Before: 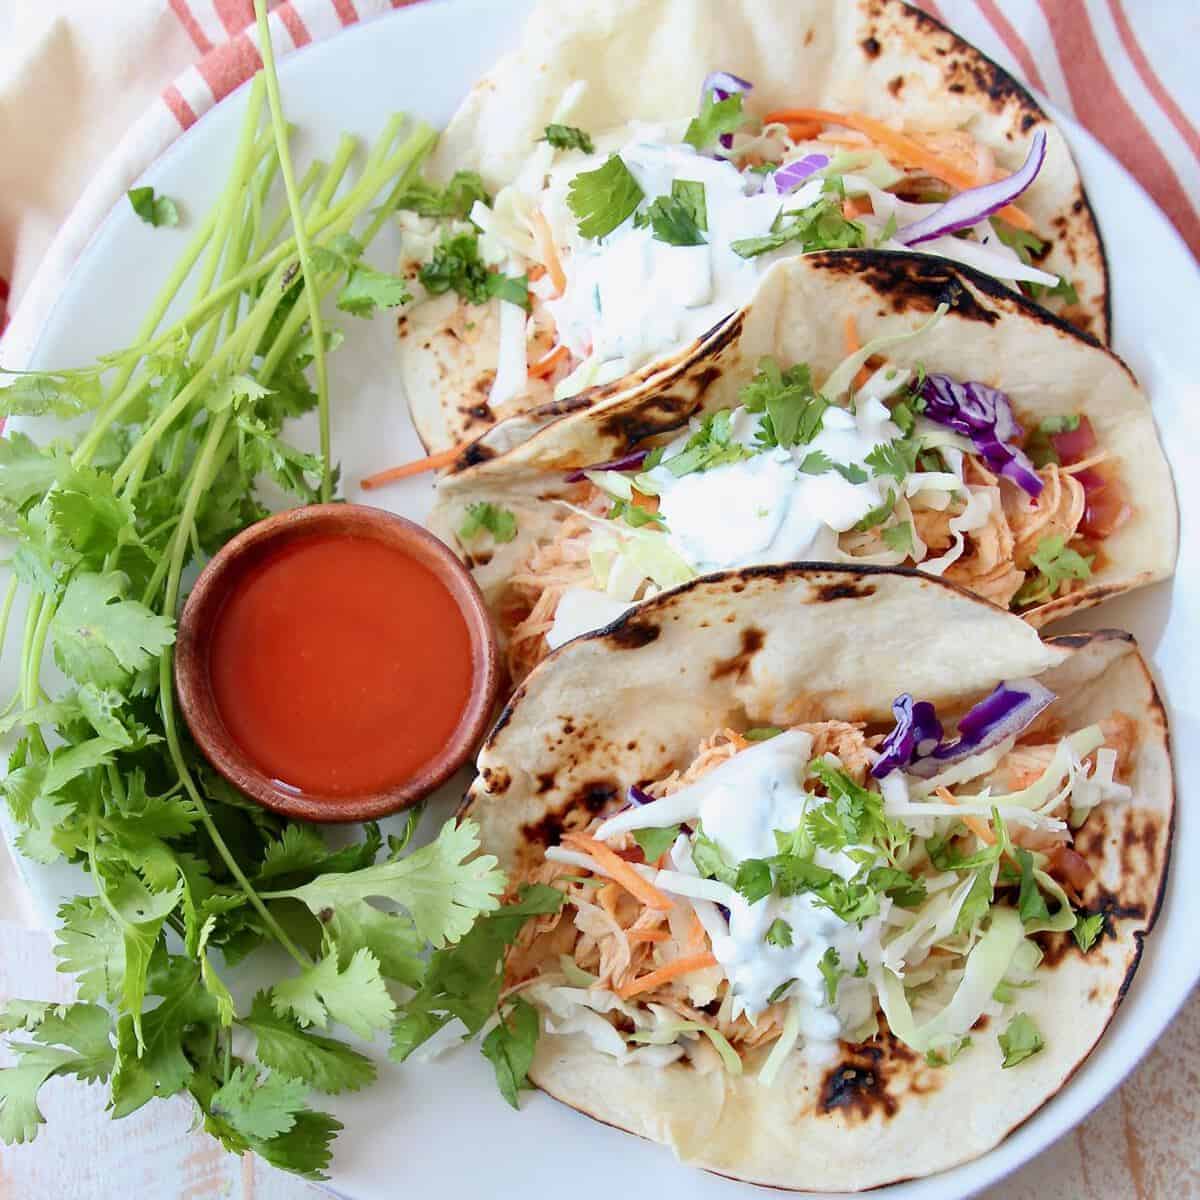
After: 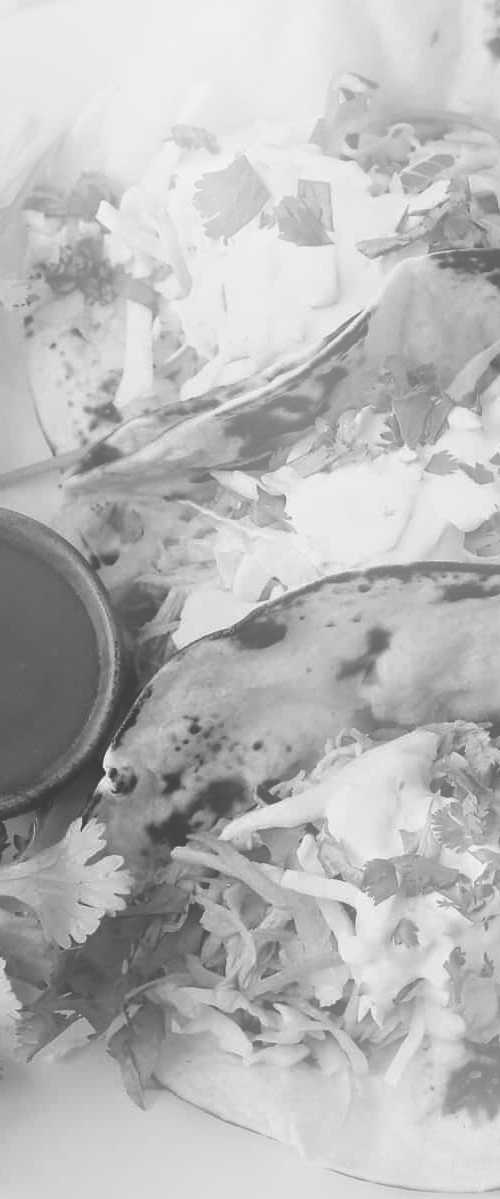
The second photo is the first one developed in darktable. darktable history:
monochrome: a -71.75, b 75.82
crop: left 31.229%, right 27.105%
rgb curve: curves: ch0 [(0, 0.186) (0.314, 0.284) (0.775, 0.708) (1, 1)], compensate middle gray true, preserve colors none
bloom: on, module defaults
exposure: compensate highlight preservation false
